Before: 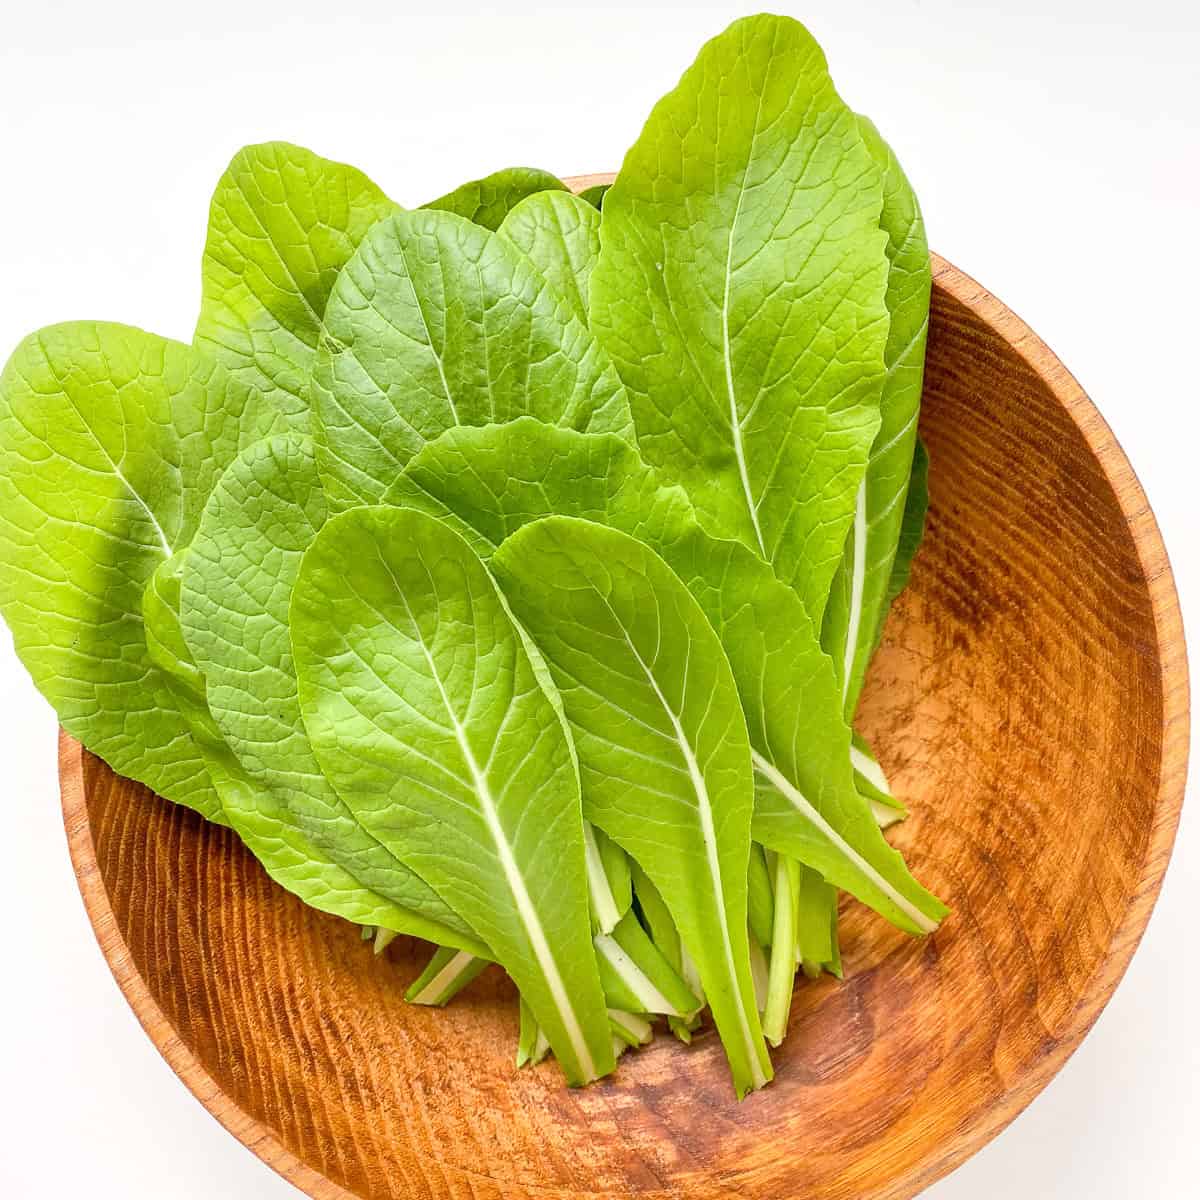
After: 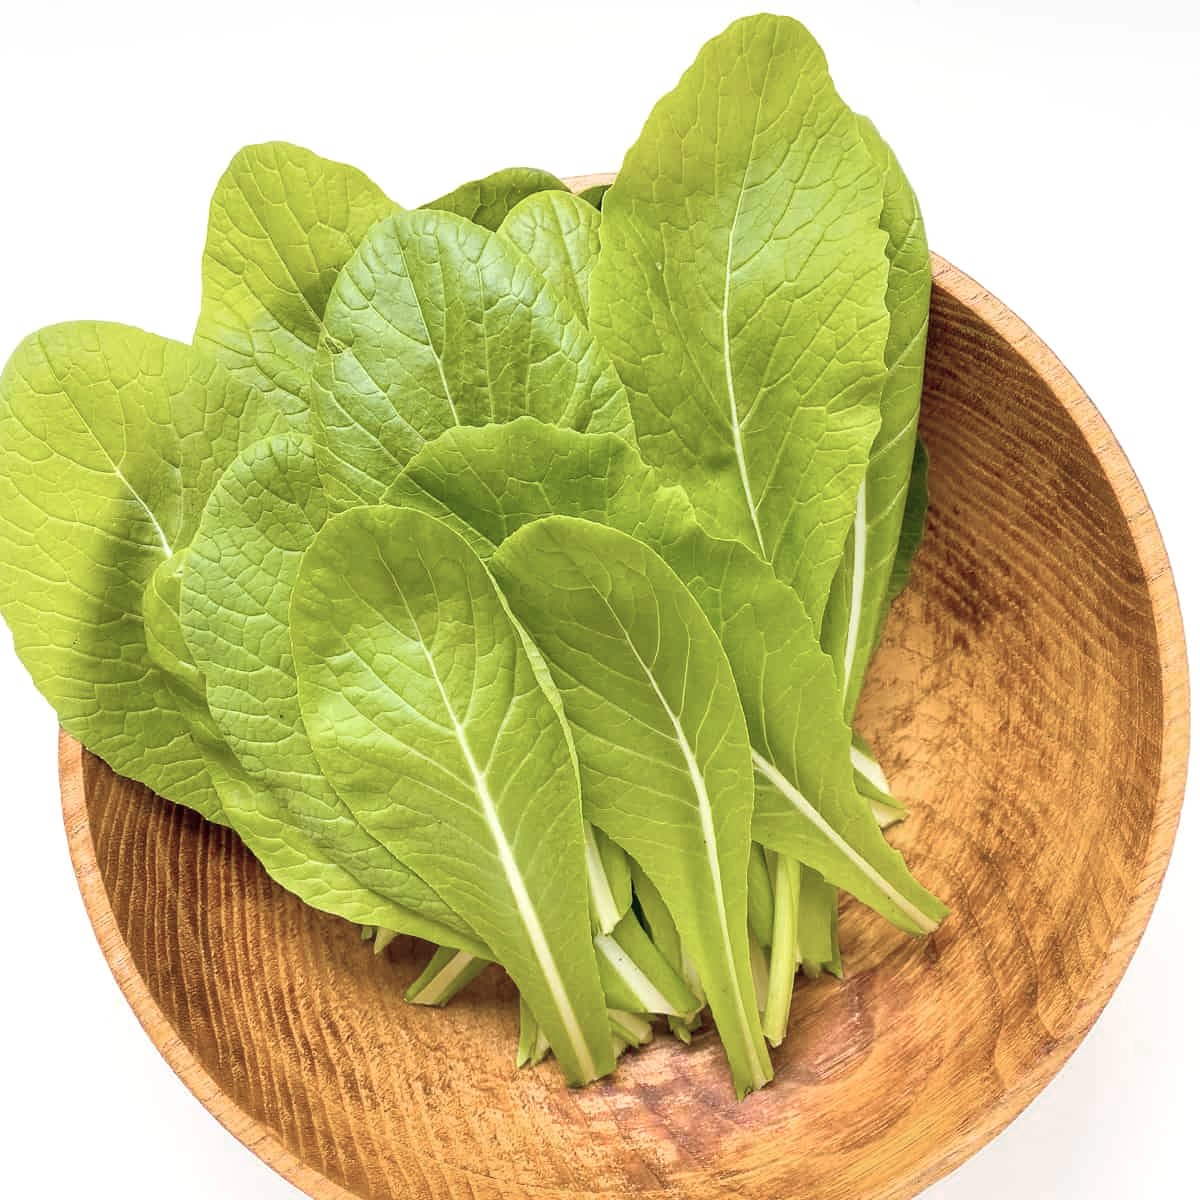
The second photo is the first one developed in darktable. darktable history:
color balance rgb: linear chroma grading › global chroma 15%, perceptual saturation grading › global saturation 30%
exposure: black level correction -0.001, exposure 0.08 EV, compensate highlight preservation false
color zones: curves: ch0 [(0, 0.559) (0.153, 0.551) (0.229, 0.5) (0.429, 0.5) (0.571, 0.5) (0.714, 0.5) (0.857, 0.5) (1, 0.559)]; ch1 [(0, 0.417) (0.112, 0.336) (0.213, 0.26) (0.429, 0.34) (0.571, 0.35) (0.683, 0.331) (0.857, 0.344) (1, 0.417)]
